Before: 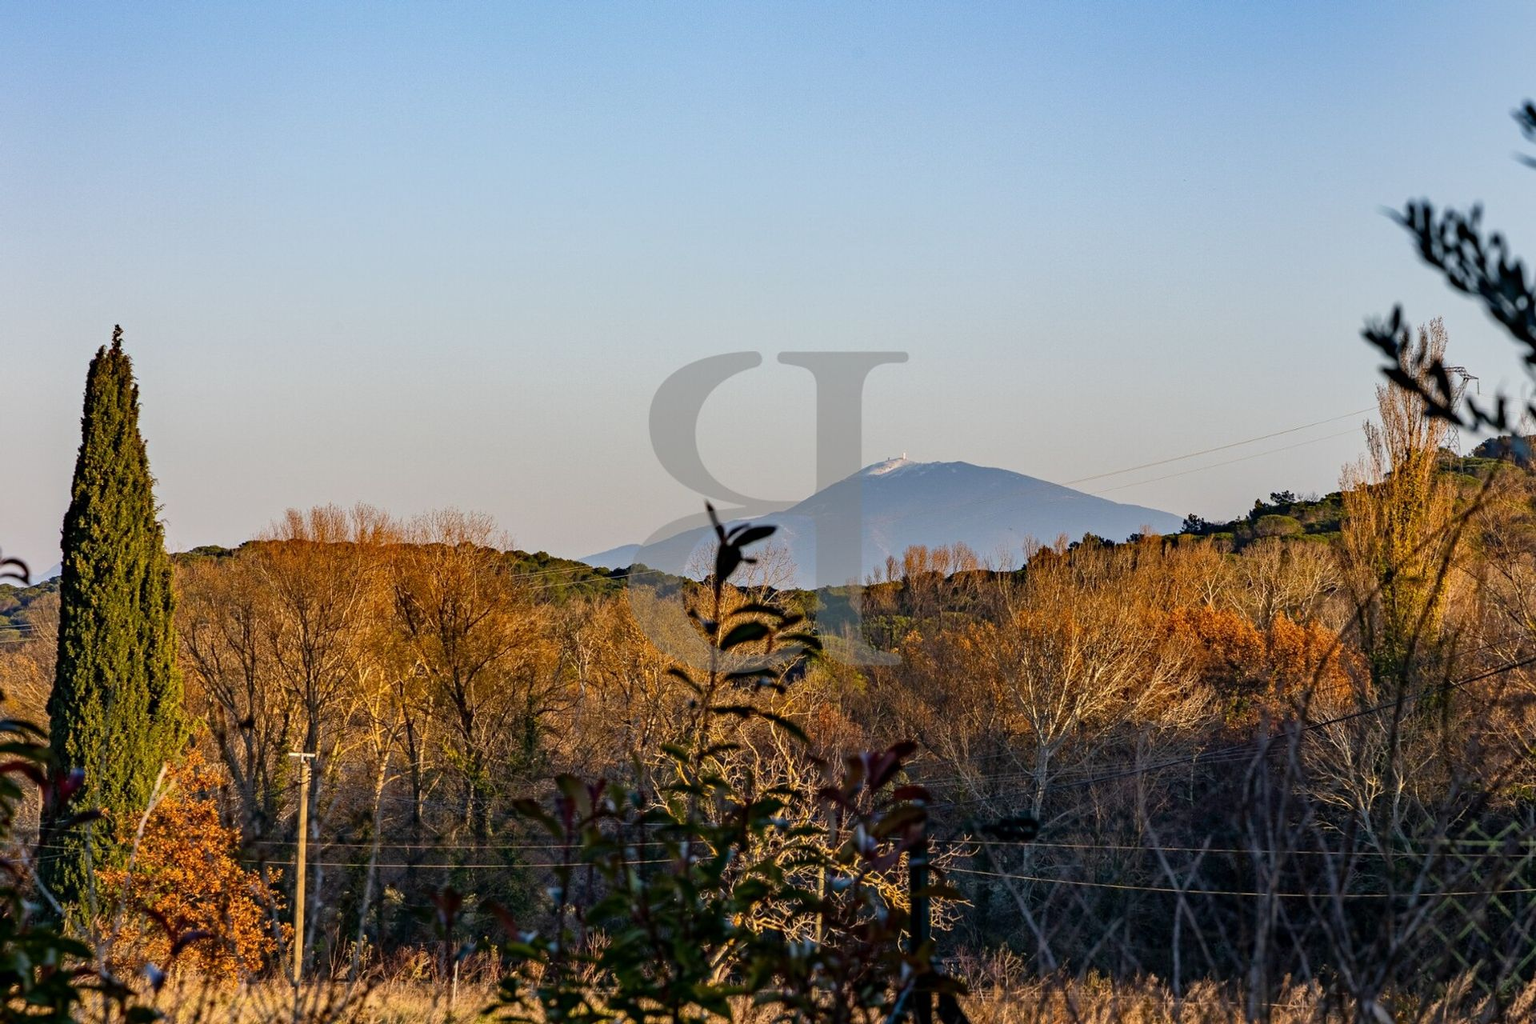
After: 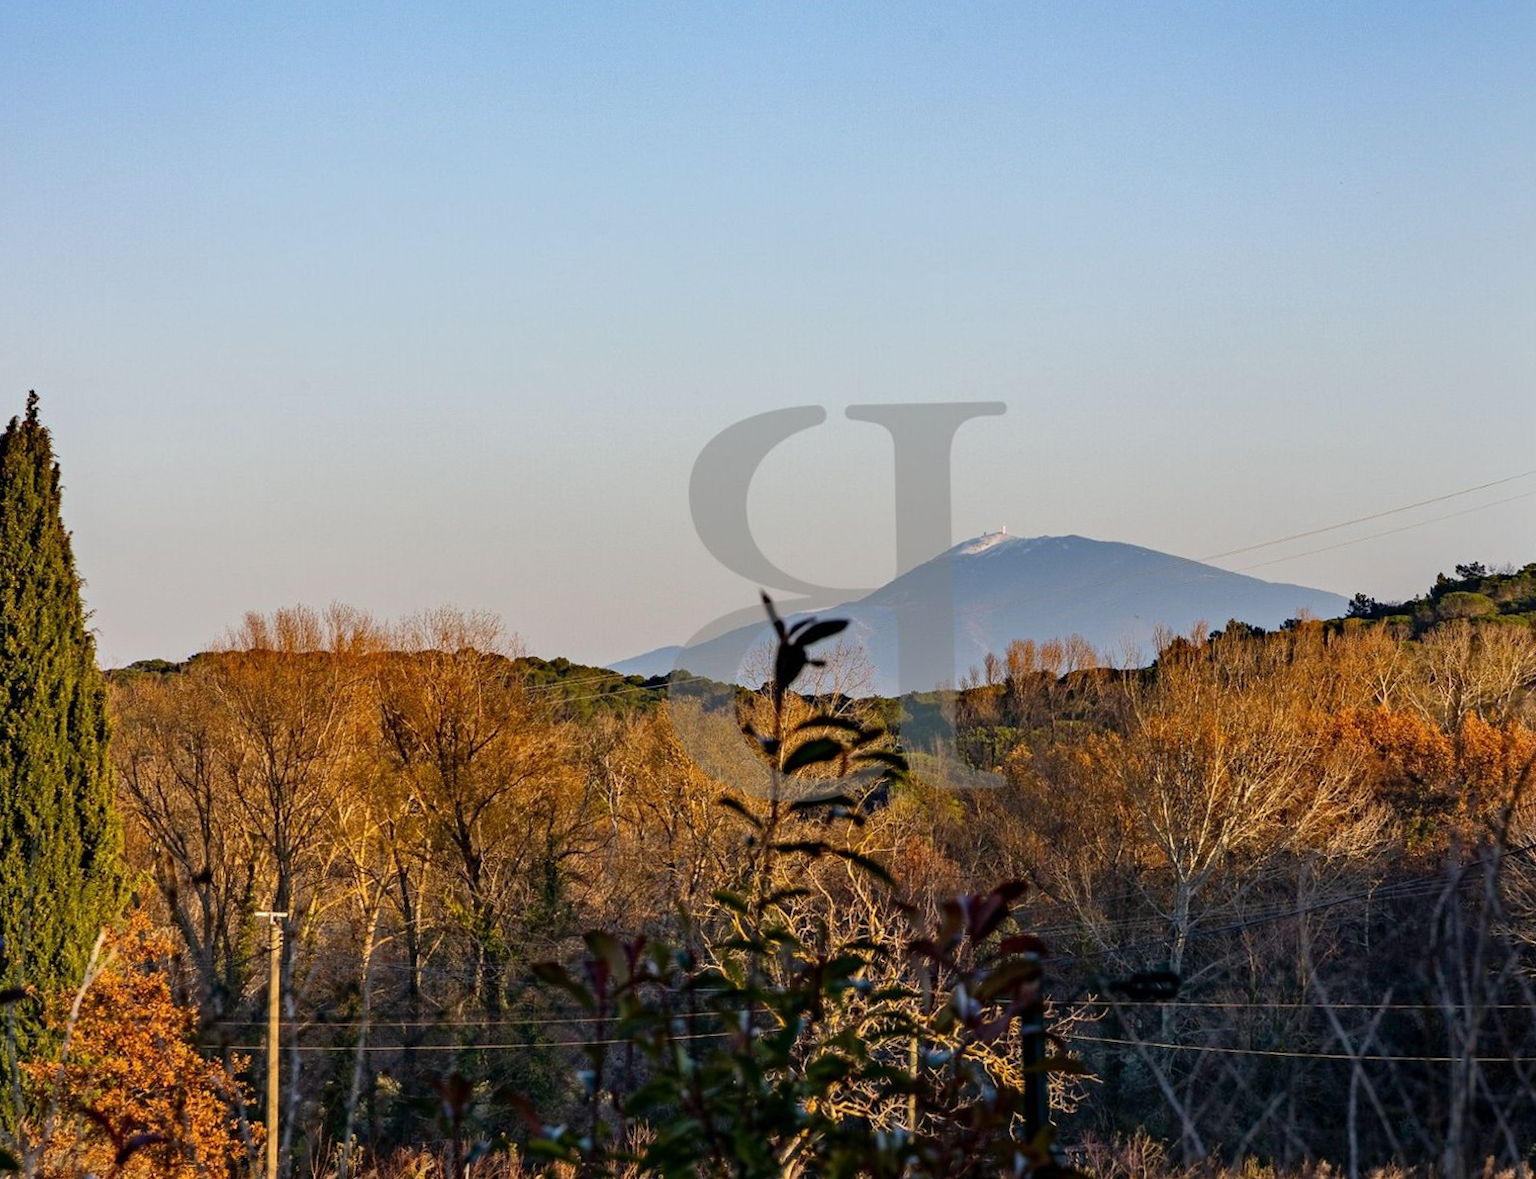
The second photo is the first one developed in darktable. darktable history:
crop and rotate: angle 1.3°, left 4.229%, top 0.654%, right 11.762%, bottom 2.524%
